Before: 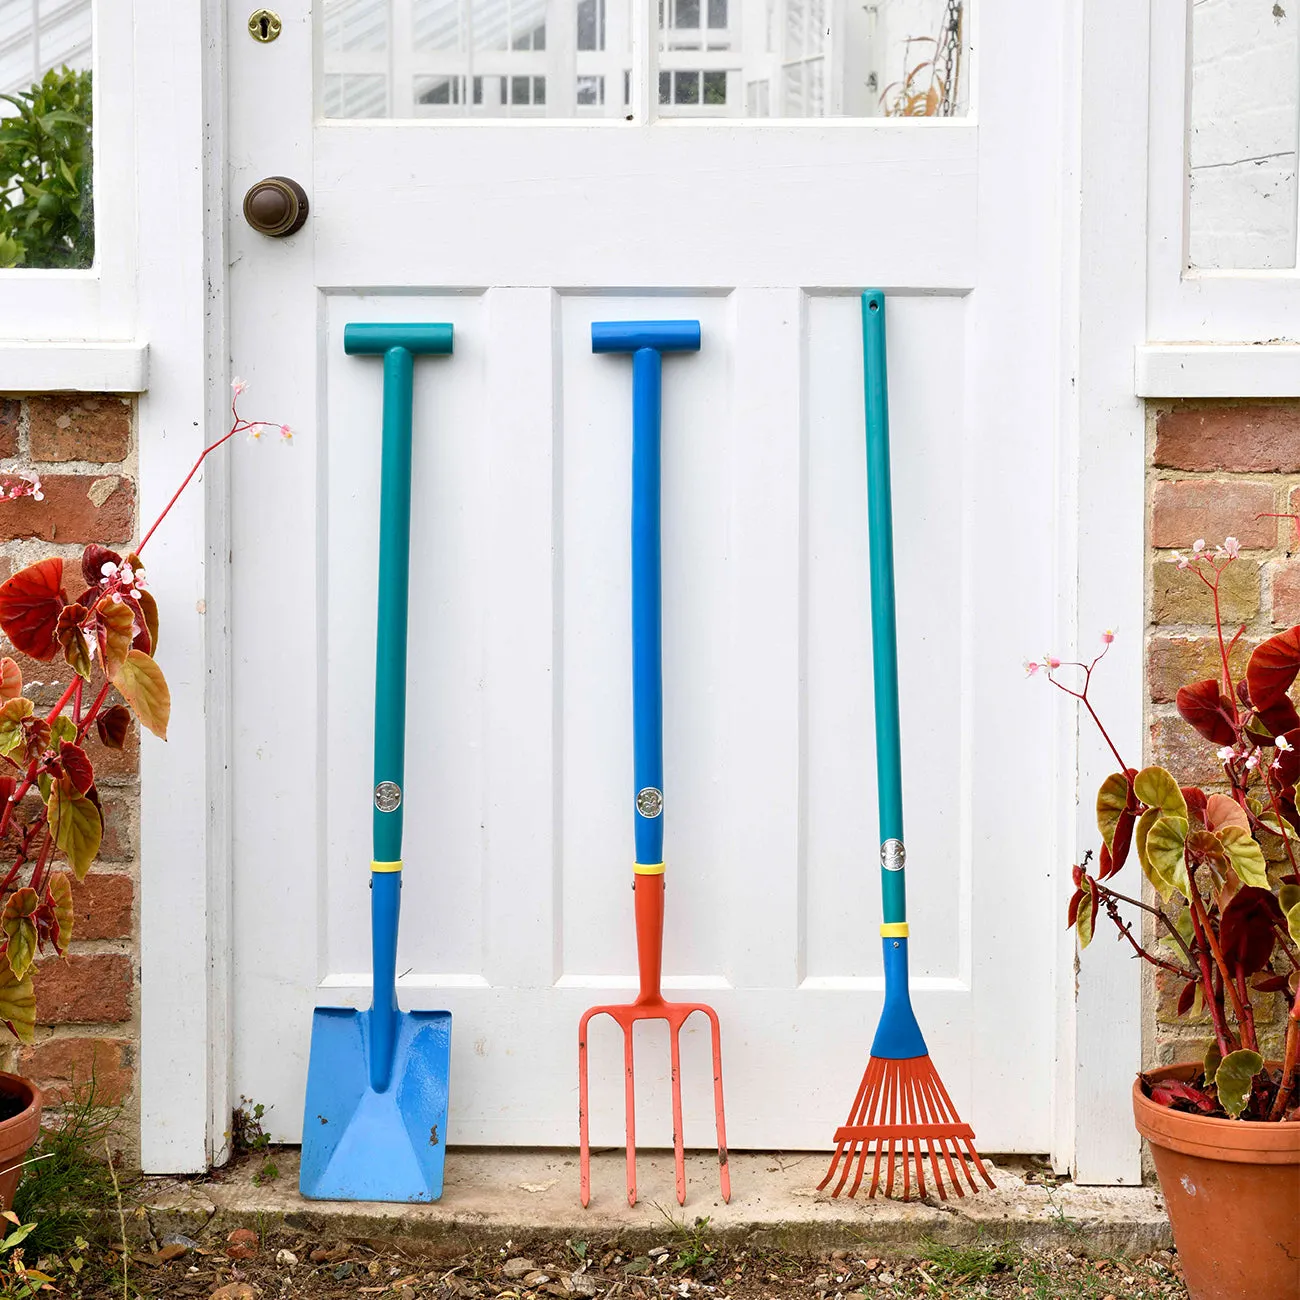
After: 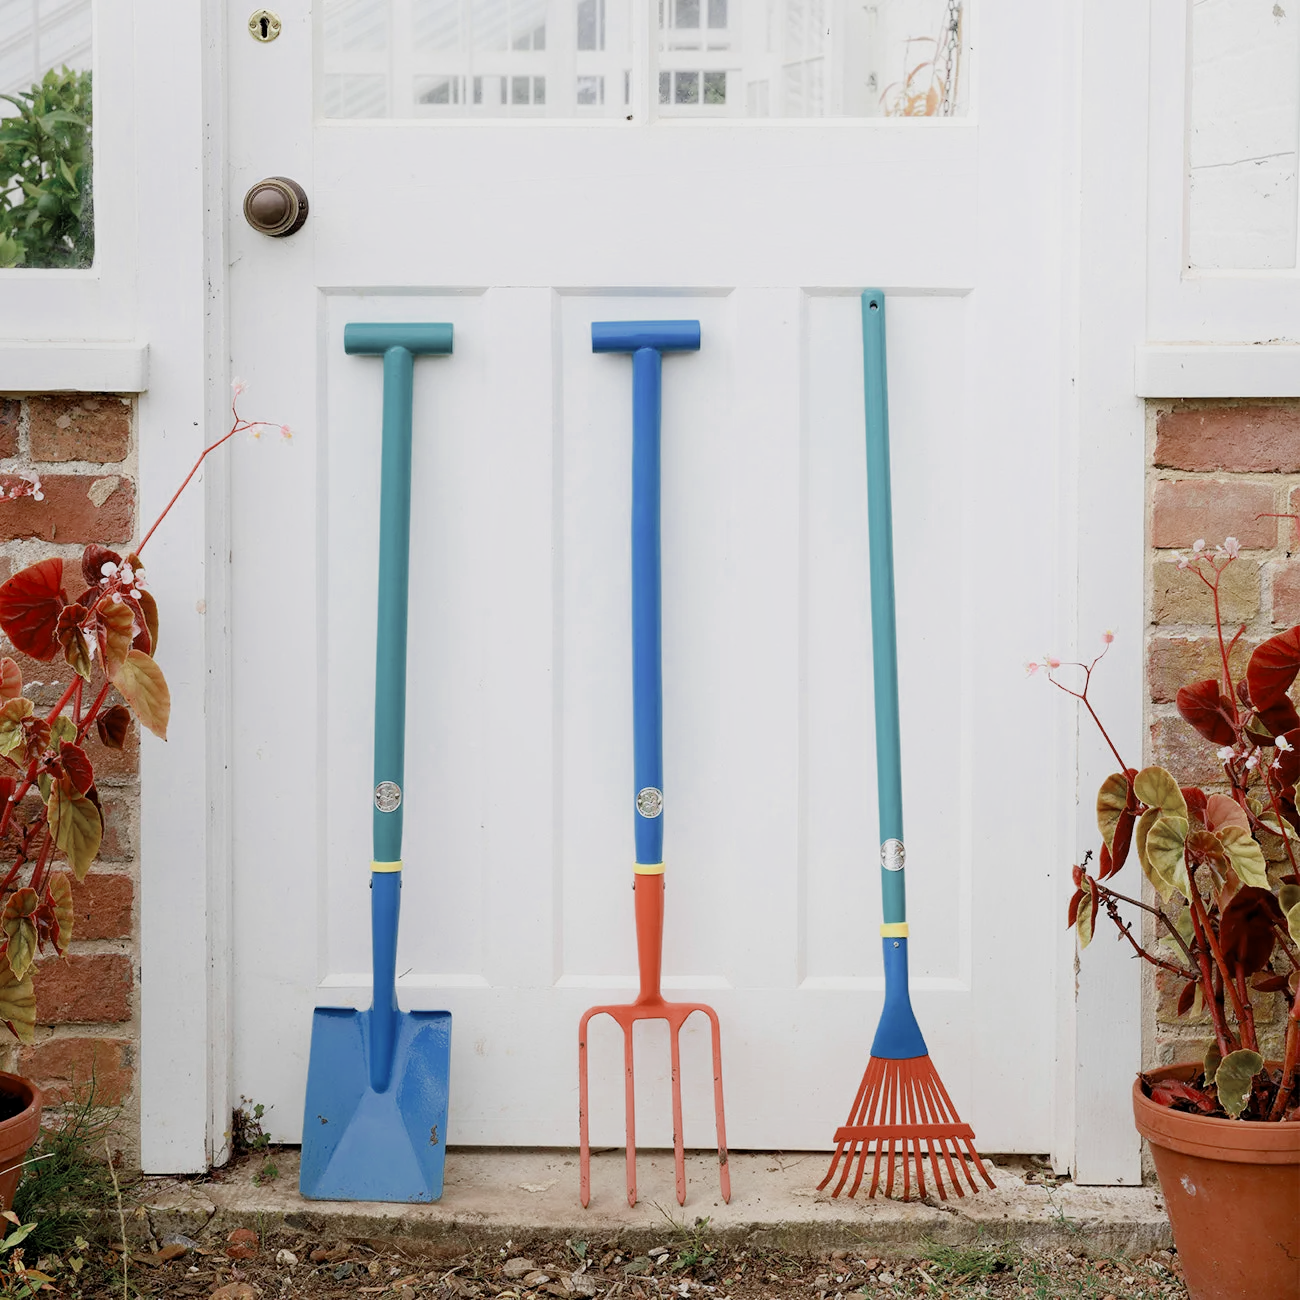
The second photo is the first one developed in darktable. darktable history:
color zones: curves: ch0 [(0, 0.5) (0.125, 0.4) (0.25, 0.5) (0.375, 0.4) (0.5, 0.4) (0.625, 0.35) (0.75, 0.35) (0.875, 0.5)]; ch1 [(0, 0.35) (0.125, 0.45) (0.25, 0.35) (0.375, 0.35) (0.5, 0.35) (0.625, 0.35) (0.75, 0.45) (0.875, 0.35)]; ch2 [(0, 0.6) (0.125, 0.5) (0.25, 0.5) (0.375, 0.6) (0.5, 0.6) (0.625, 0.5) (0.75, 0.5) (0.875, 0.5)]
filmic rgb: middle gray luminance 18.21%, black relative exposure -10.52 EV, white relative exposure 3.4 EV, target black luminance 0%, hardness 6.06, latitude 98.11%, contrast 0.851, shadows ↔ highlights balance 0.571%
shadows and highlights: shadows -39.44, highlights 62.27, soften with gaussian
